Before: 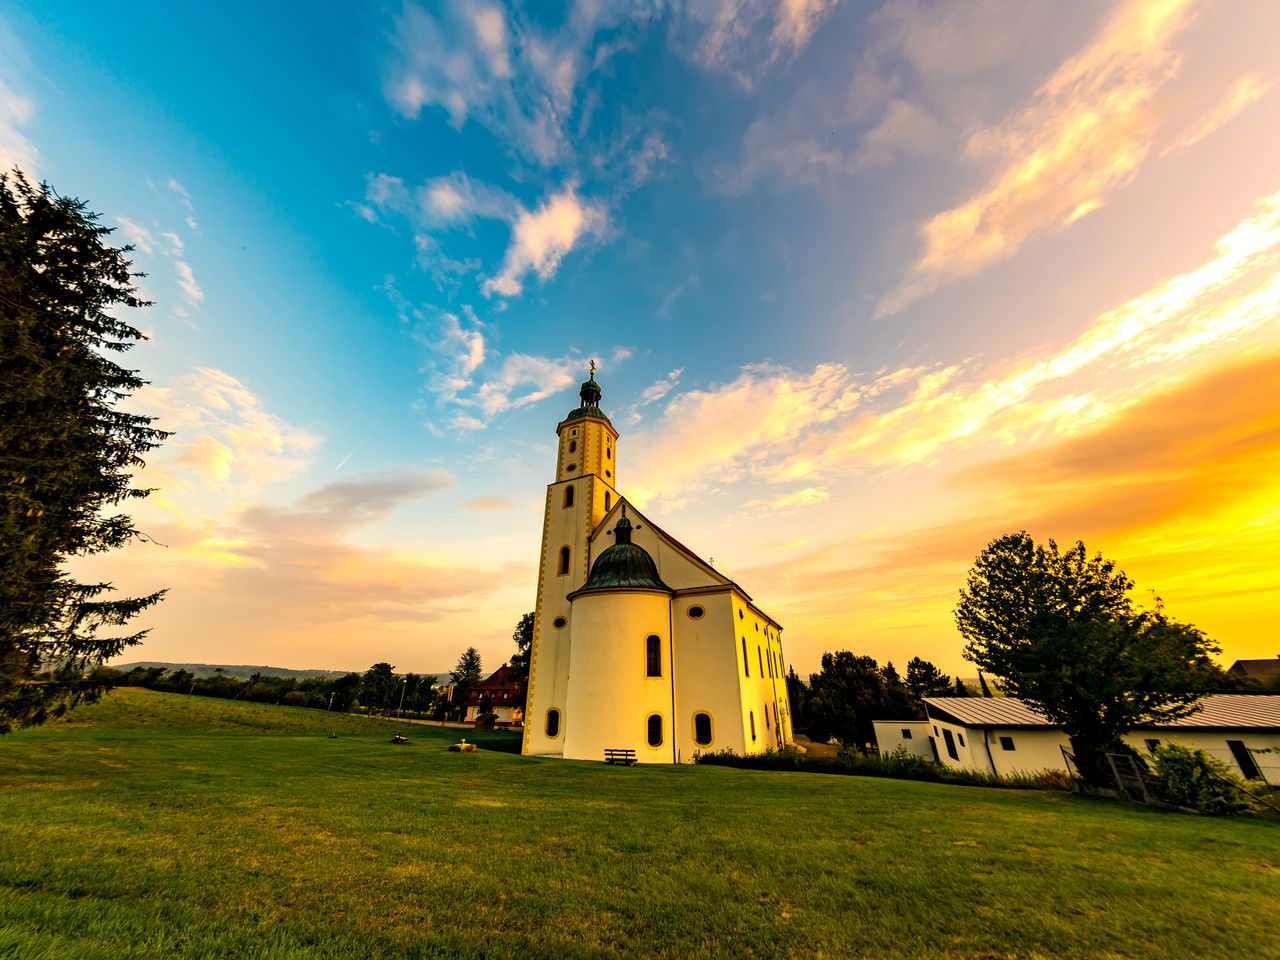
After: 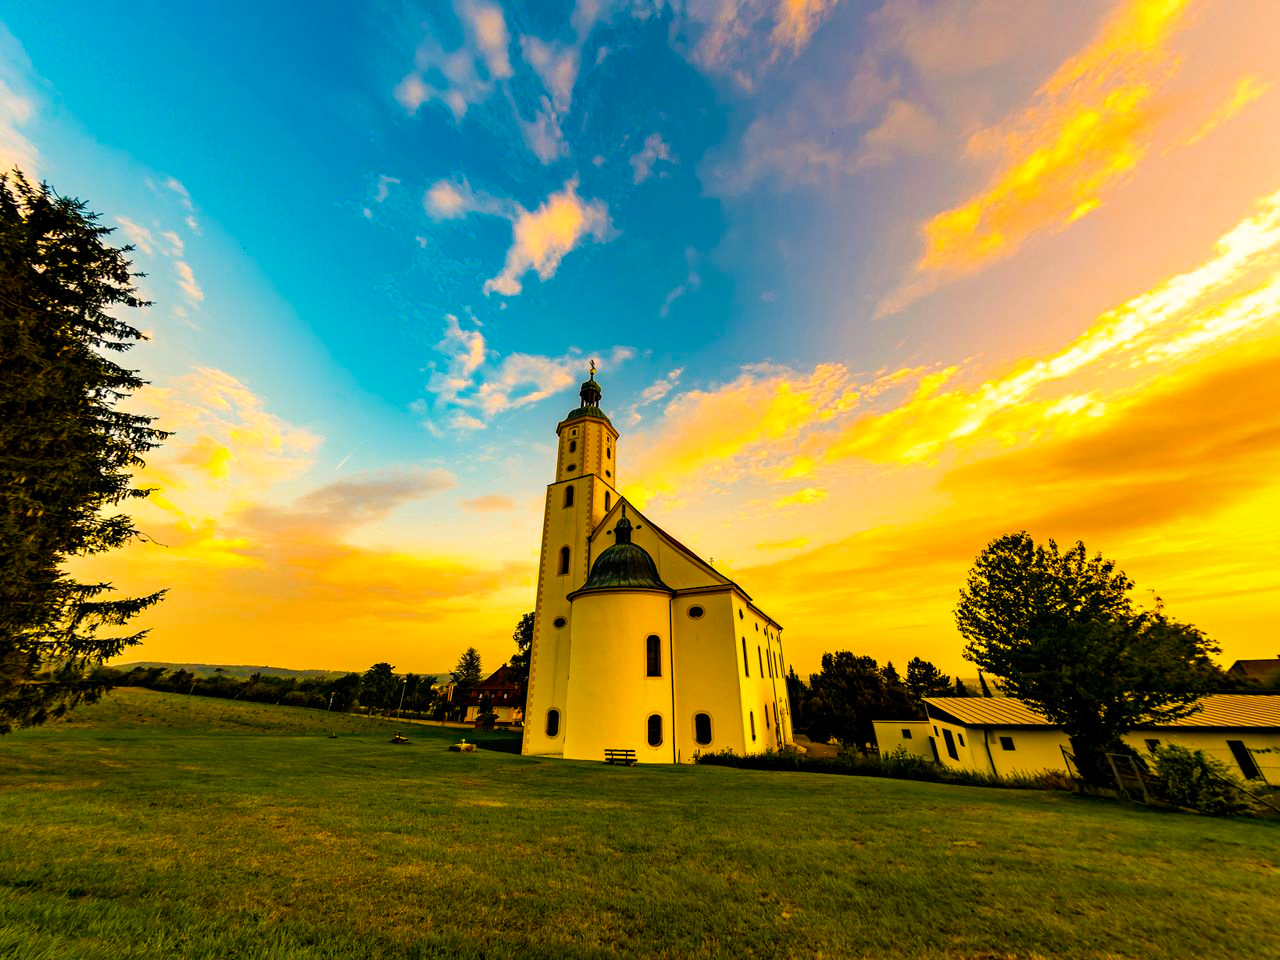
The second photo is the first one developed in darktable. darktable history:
color balance rgb: perceptual saturation grading › global saturation 100%
color calibration: x 0.334, y 0.349, temperature 5426 K
contrast brightness saturation: saturation -0.1
